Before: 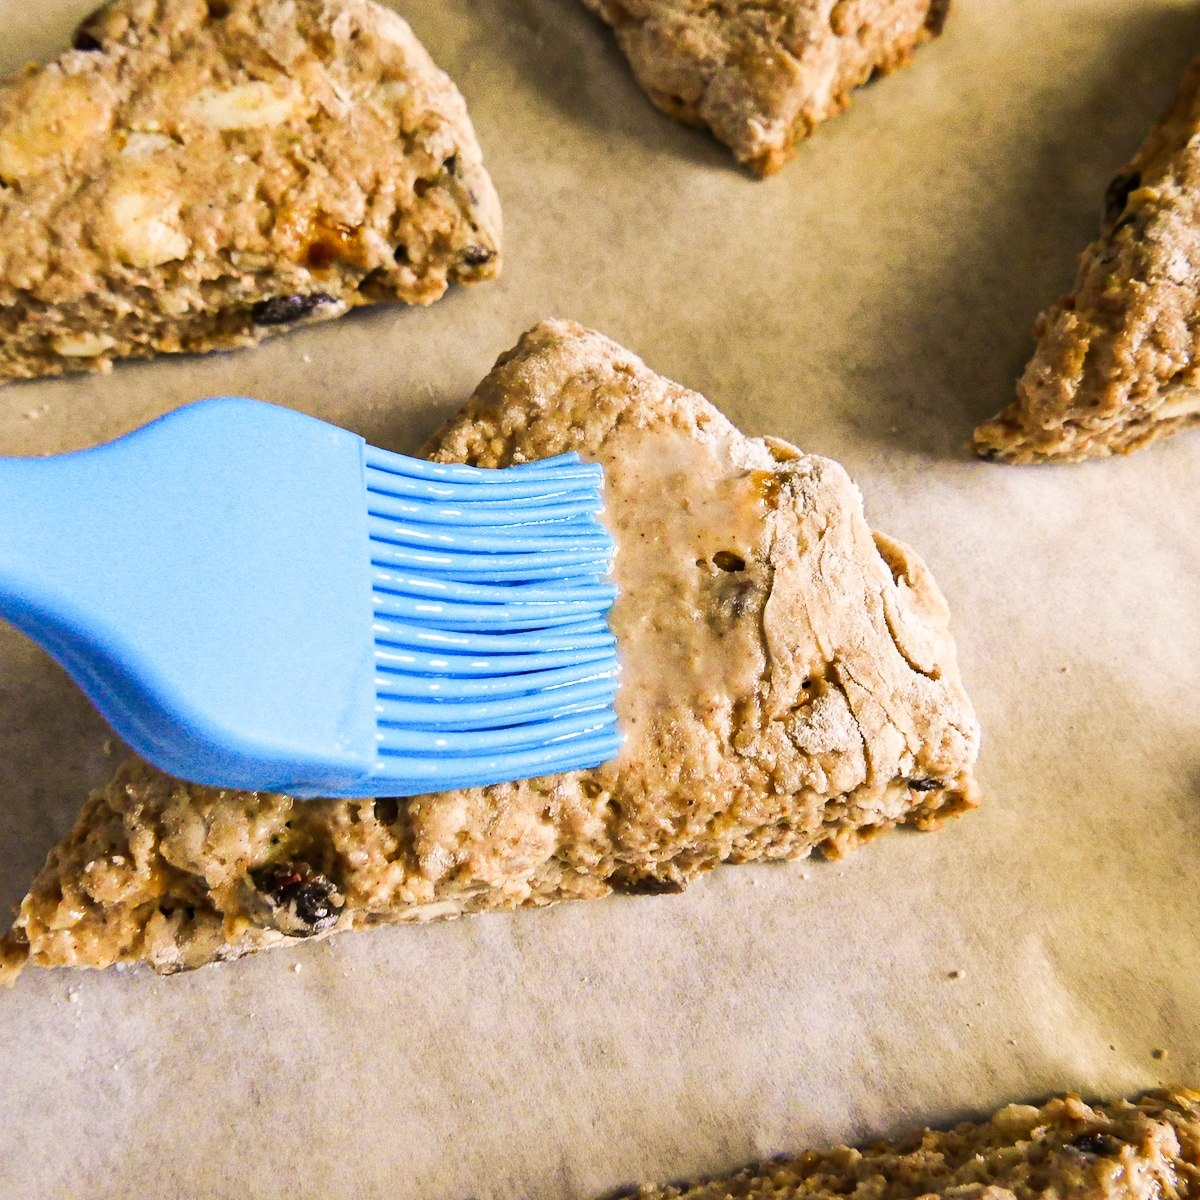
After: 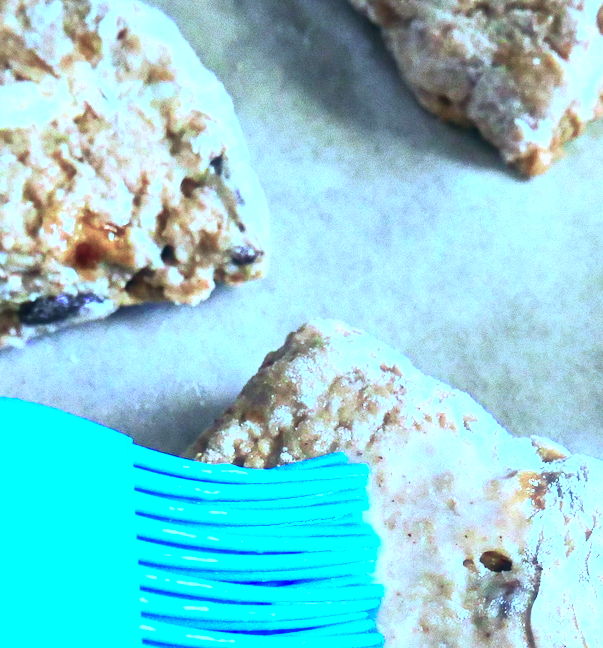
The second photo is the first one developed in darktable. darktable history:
haze removal: strength -0.082, distance 0.362, compatibility mode true, adaptive false
crop: left 19.427%, right 30.243%, bottom 45.943%
color calibration: output R [0.946, 0.065, -0.013, 0], output G [-0.246, 1.264, -0.017, 0], output B [0.046, -0.098, 1.05, 0], illuminant as shot in camera, x 0.461, y 0.421, temperature 2651.7 K
exposure: black level correction 0, exposure 0.7 EV, compensate exposure bias true, compensate highlight preservation false
